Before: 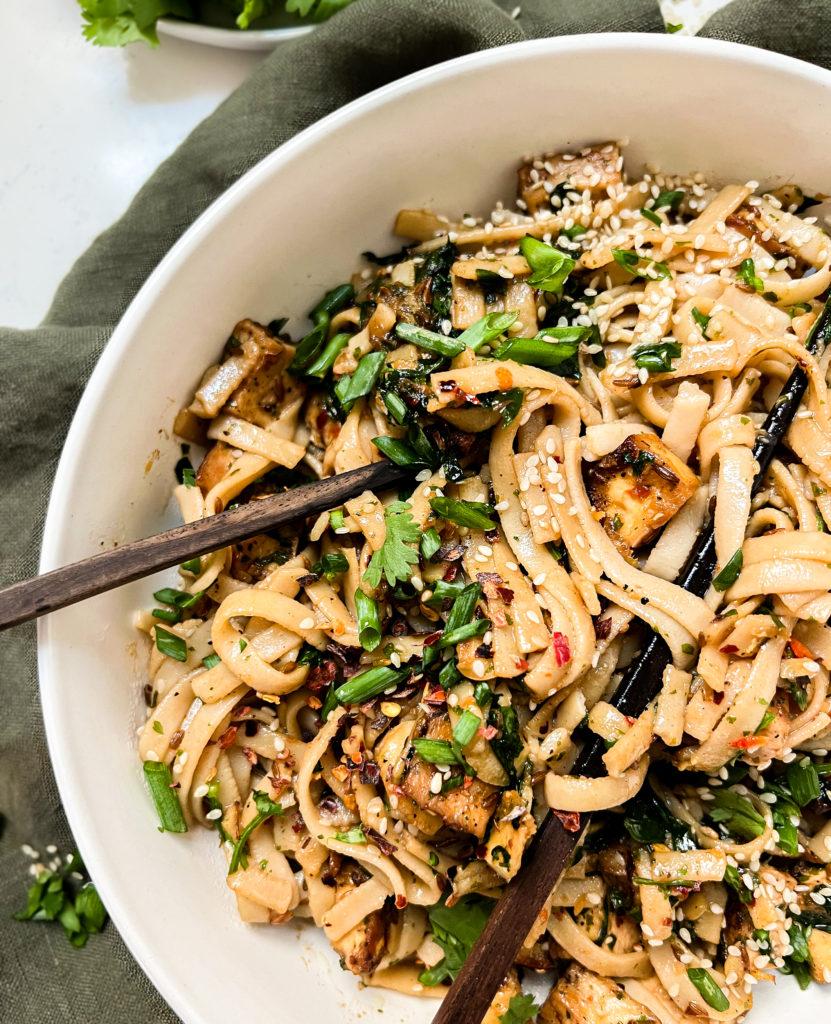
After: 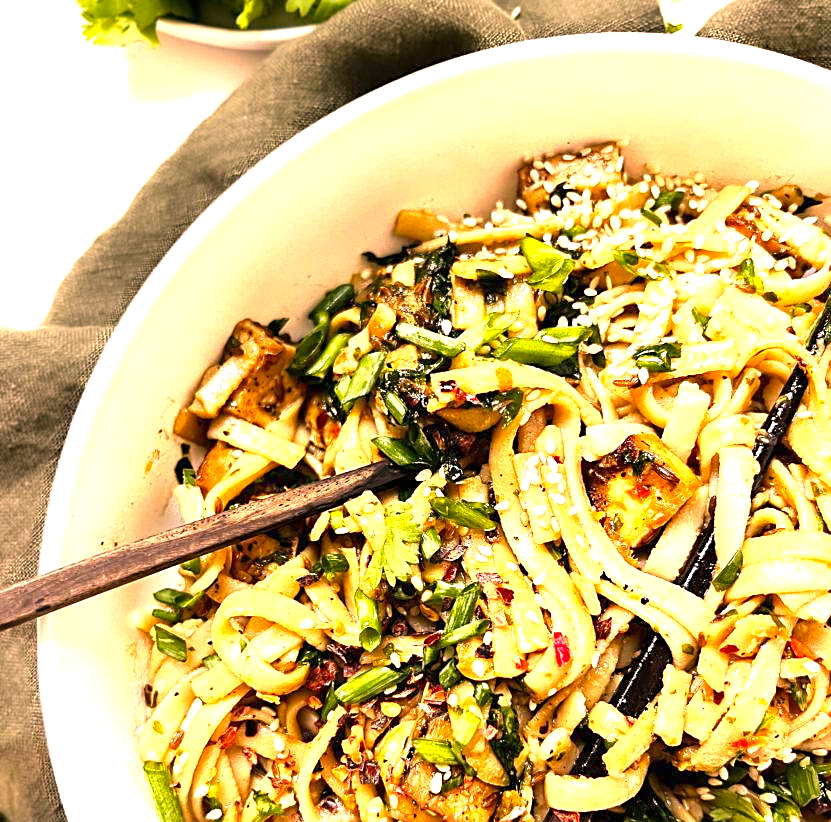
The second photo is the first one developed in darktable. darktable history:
sharpen: on, module defaults
color correction: highlights a* 21.88, highlights b* 22.25
exposure: black level correction 0, exposure 1.35 EV, compensate exposure bias true, compensate highlight preservation false
crop: bottom 19.644%
